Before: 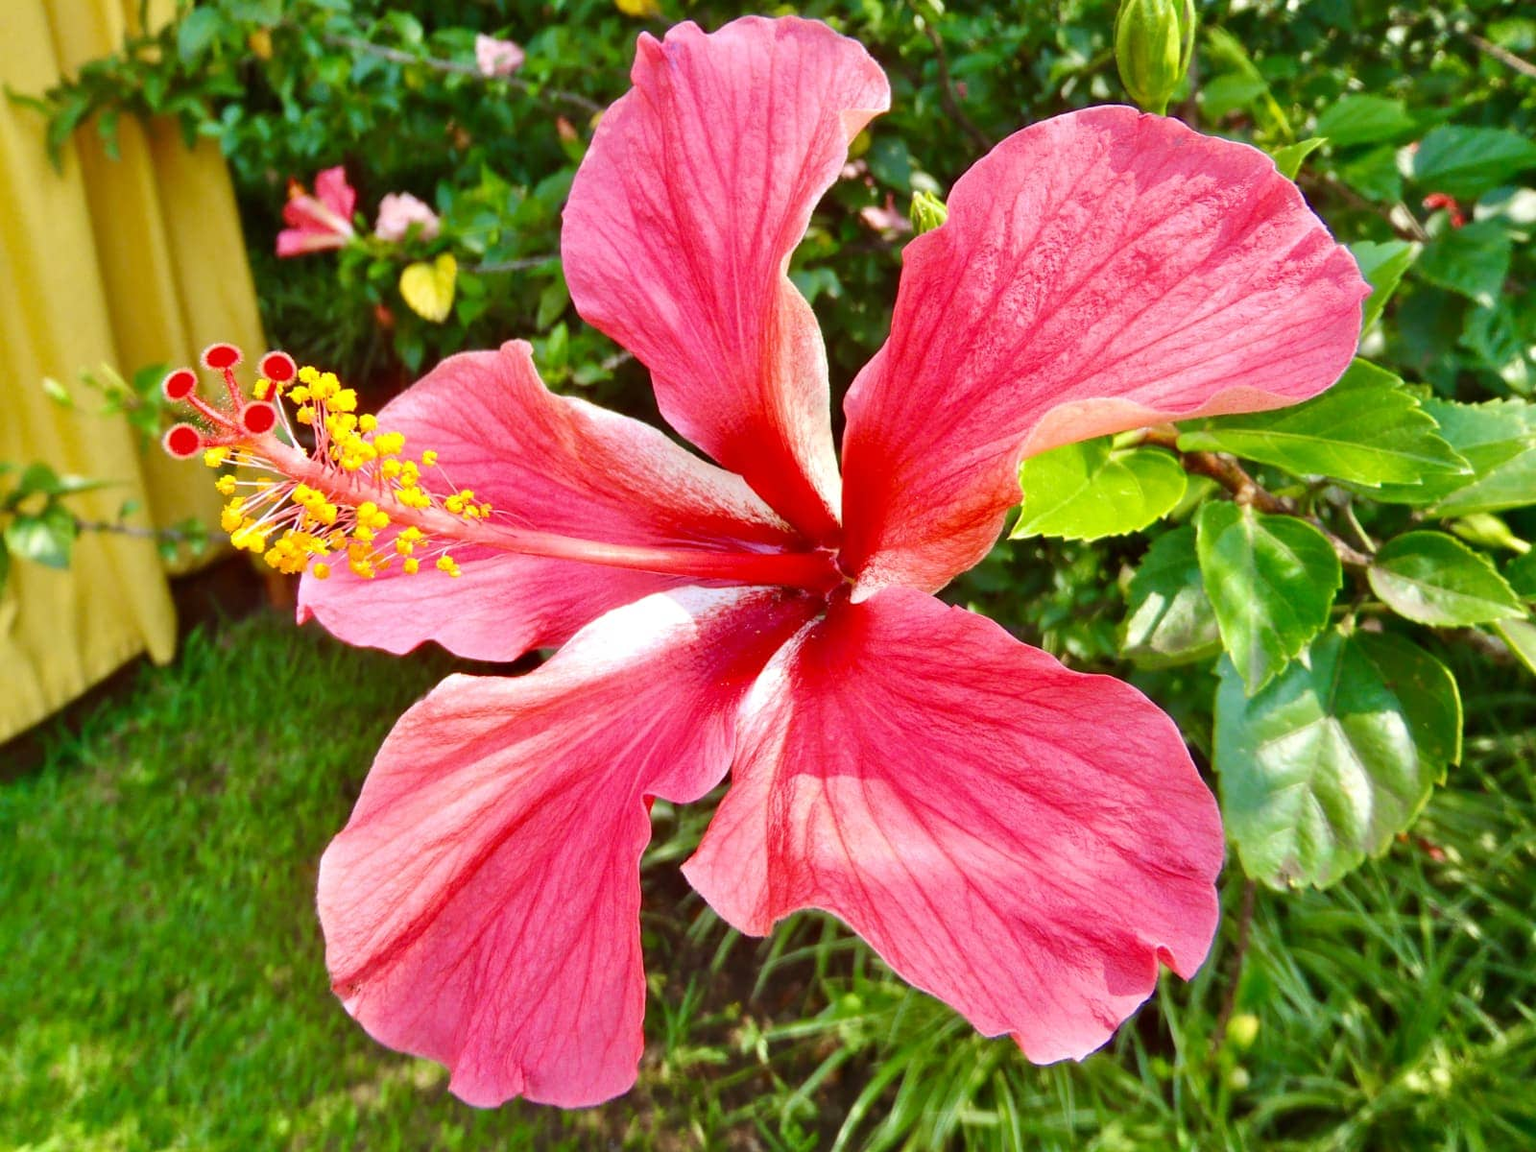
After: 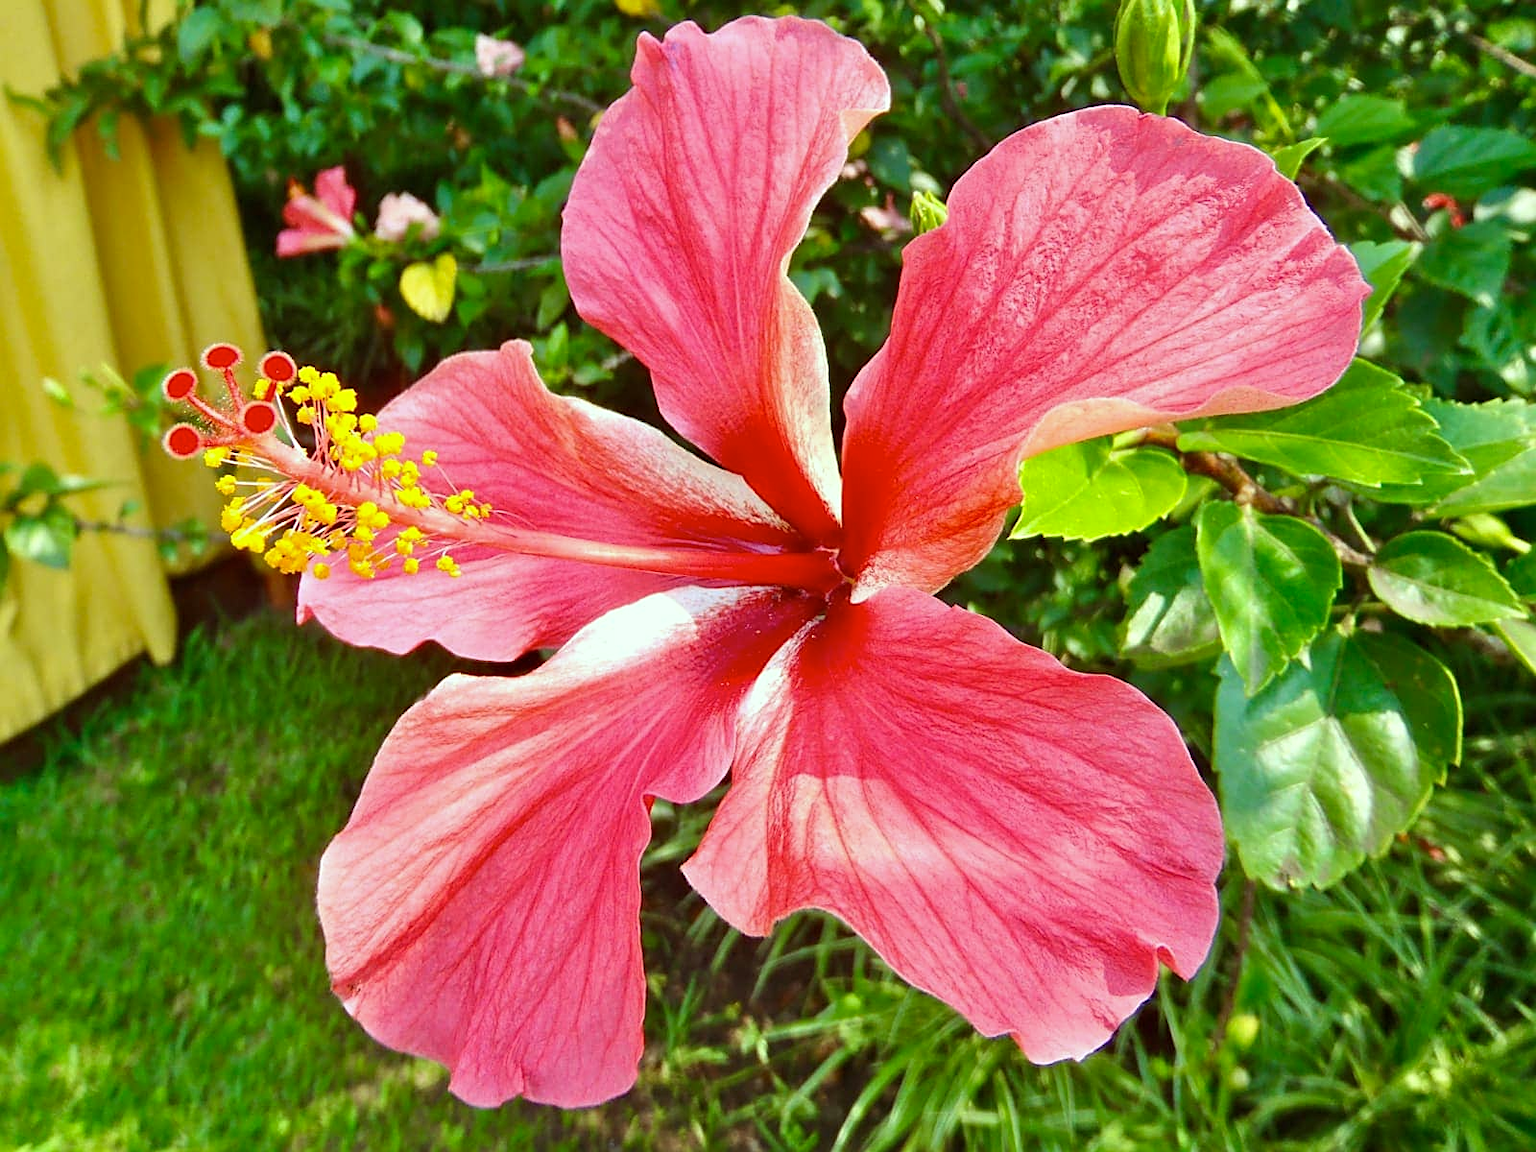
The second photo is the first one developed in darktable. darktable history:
sharpen: on, module defaults
color correction: highlights a* -8.11, highlights b* 3.64
